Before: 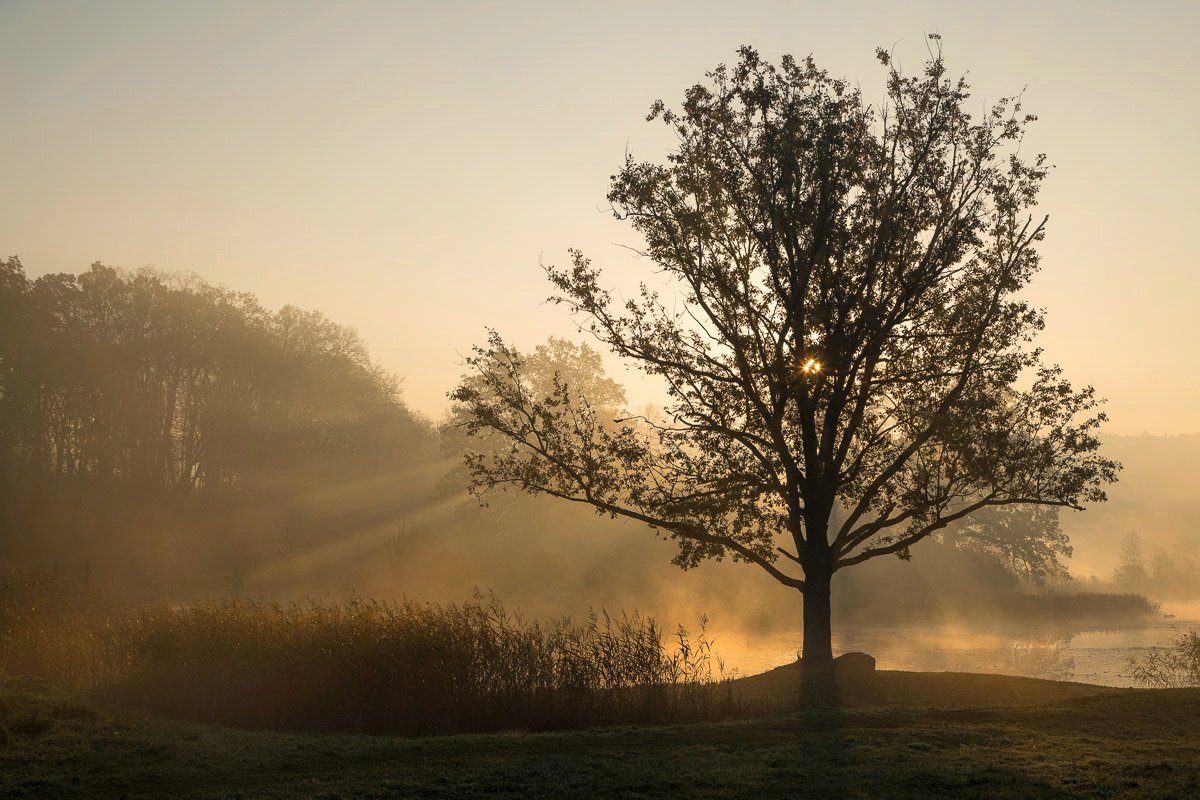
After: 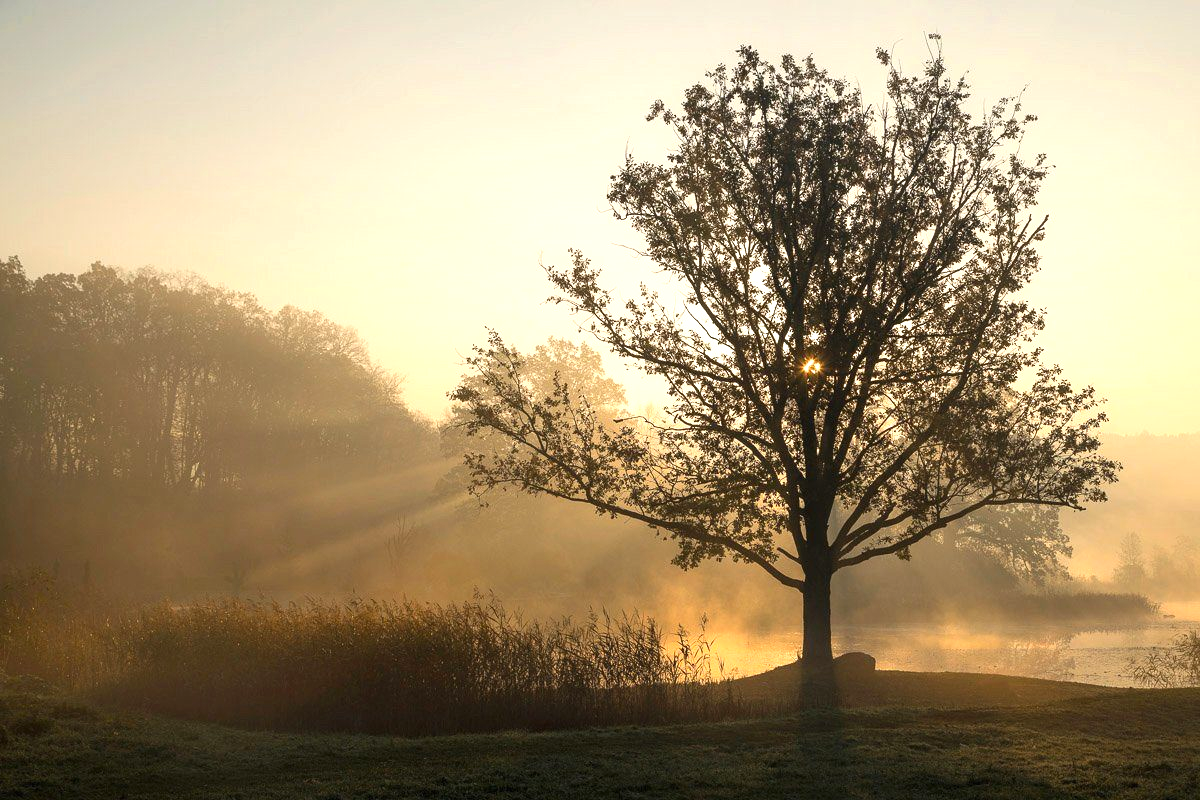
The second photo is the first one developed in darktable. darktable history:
exposure: black level correction 0, exposure 0.596 EV, compensate highlight preservation false
